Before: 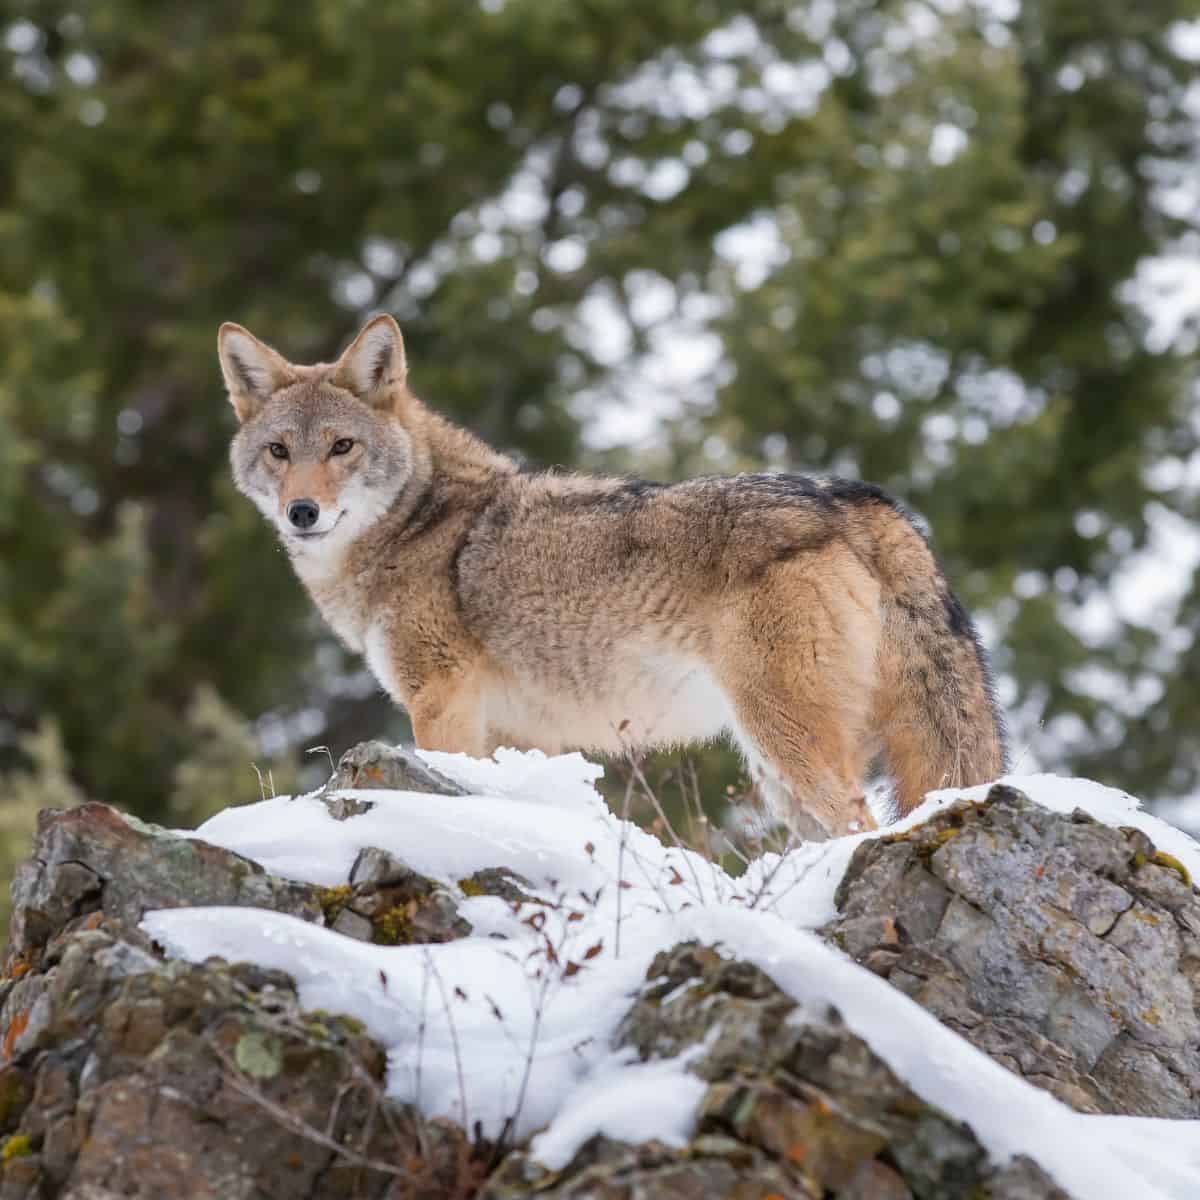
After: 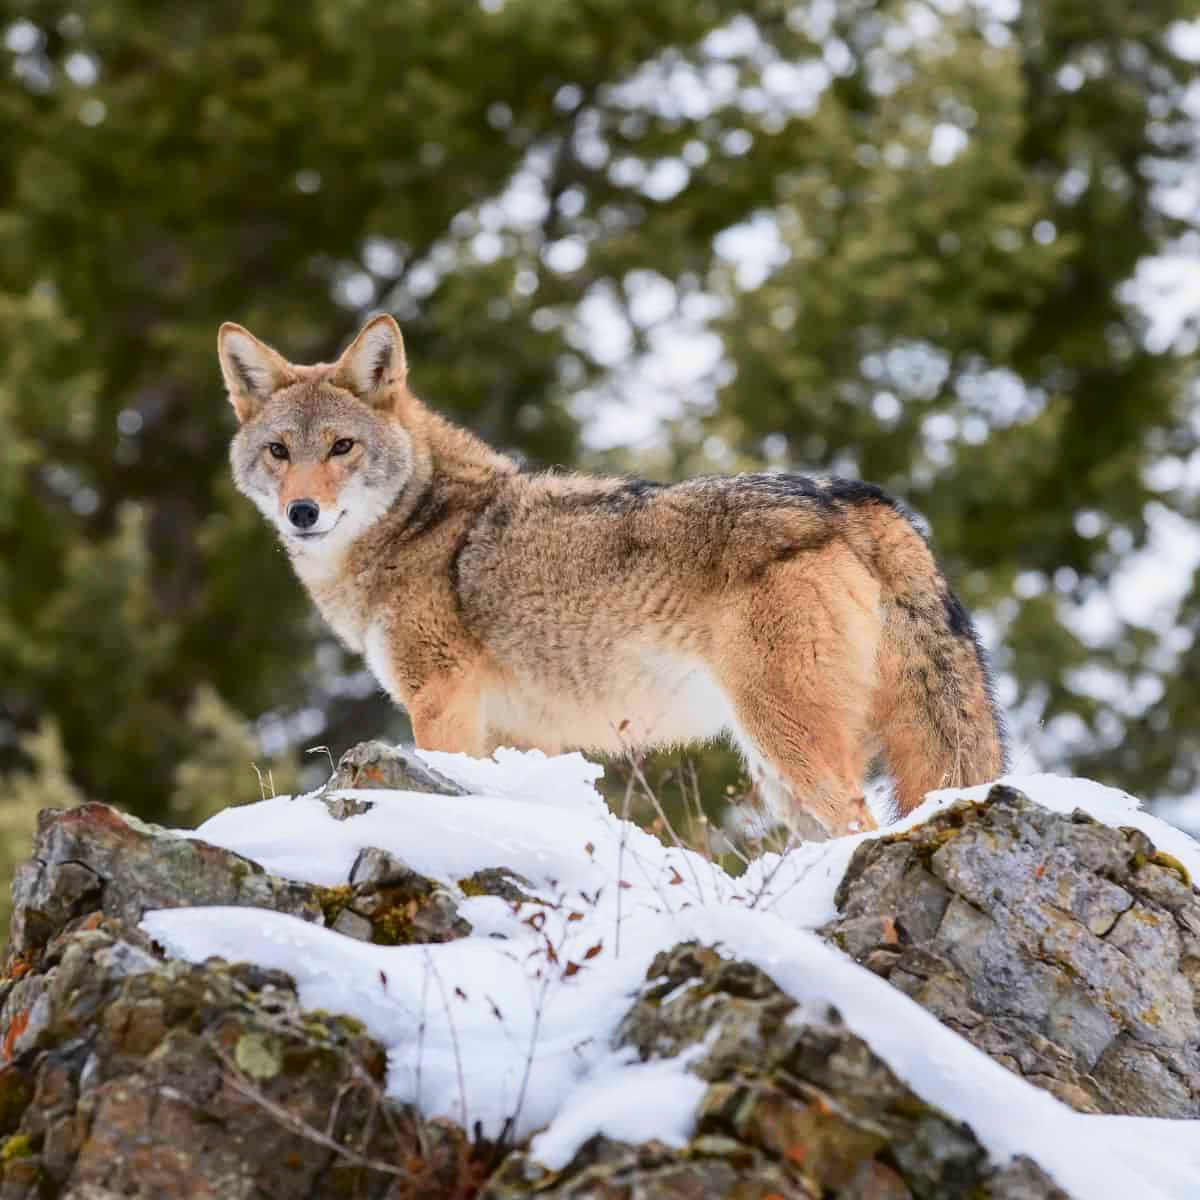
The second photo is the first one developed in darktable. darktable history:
tone curve: curves: ch0 [(0, 0.021) (0.049, 0.044) (0.158, 0.113) (0.351, 0.331) (0.485, 0.505) (0.656, 0.696) (0.868, 0.887) (1, 0.969)]; ch1 [(0, 0) (0.322, 0.328) (0.434, 0.438) (0.473, 0.477) (0.502, 0.503) (0.522, 0.526) (0.564, 0.591) (0.602, 0.632) (0.677, 0.701) (0.859, 0.885) (1, 1)]; ch2 [(0, 0) (0.33, 0.301) (0.452, 0.434) (0.502, 0.505) (0.535, 0.554) (0.565, 0.598) (0.618, 0.629) (1, 1)], color space Lab, independent channels, preserve colors none
